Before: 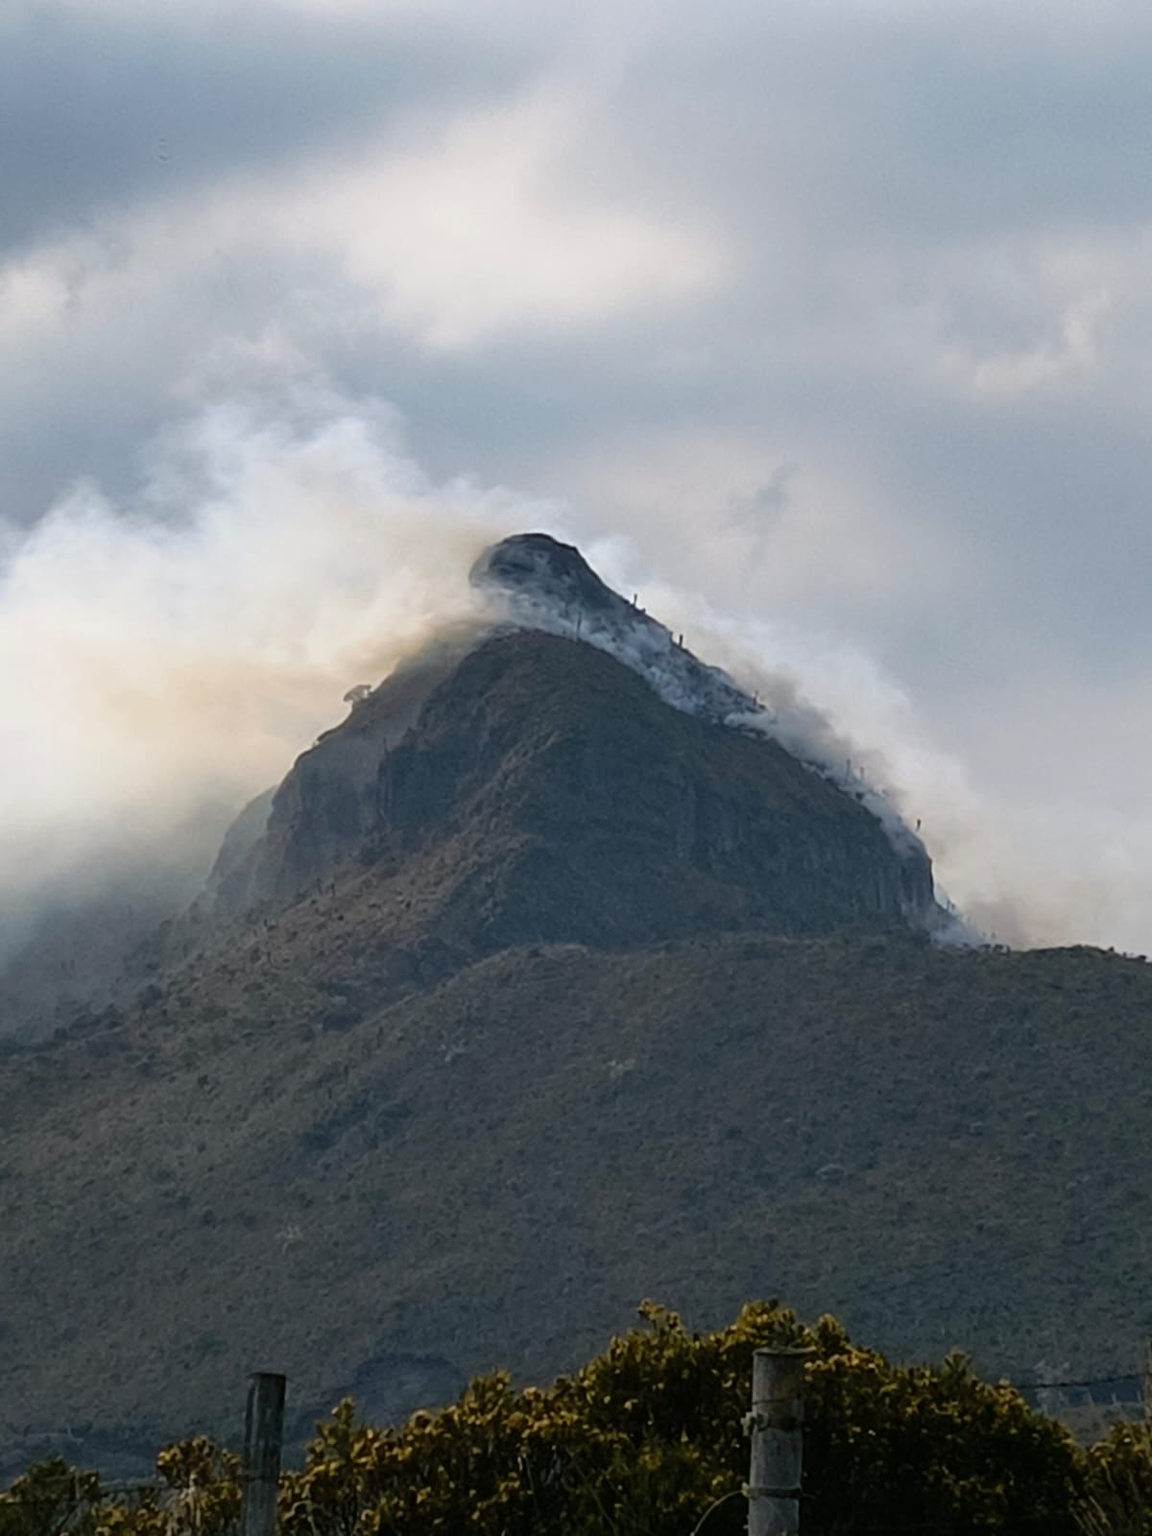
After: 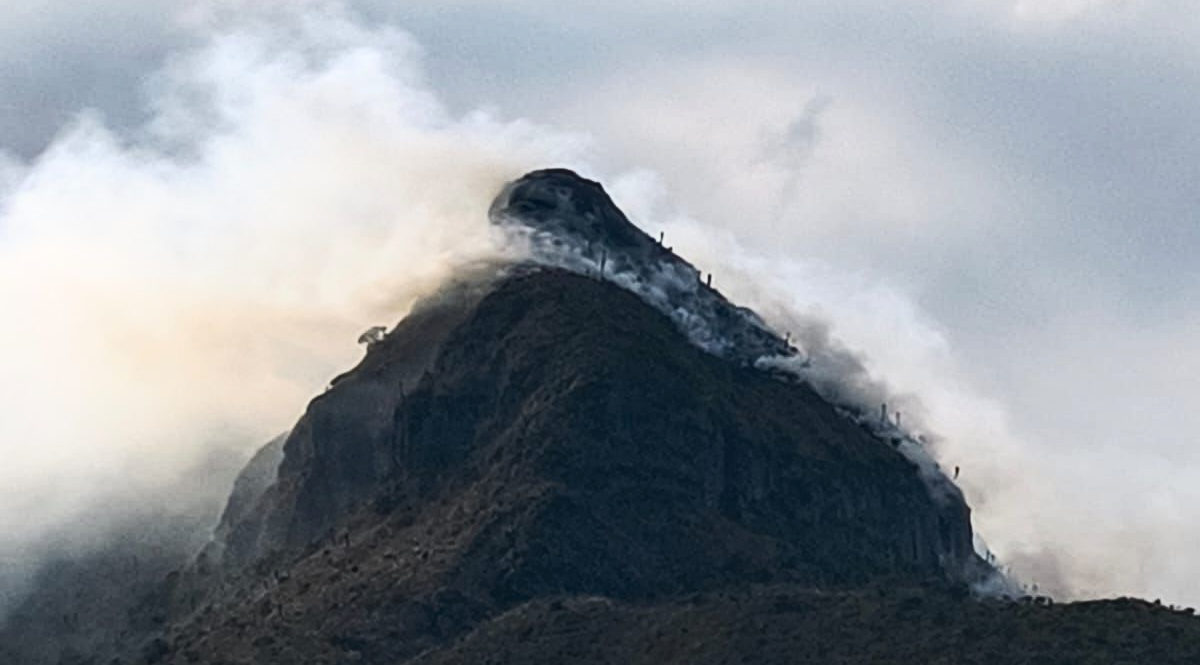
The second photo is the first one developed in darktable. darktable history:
local contrast: on, module defaults
tone curve: curves: ch0 [(0, 0) (0.003, 0.003) (0.011, 0.005) (0.025, 0.005) (0.044, 0.008) (0.069, 0.015) (0.1, 0.023) (0.136, 0.032) (0.177, 0.046) (0.224, 0.072) (0.277, 0.124) (0.335, 0.174) (0.399, 0.253) (0.468, 0.365) (0.543, 0.519) (0.623, 0.675) (0.709, 0.805) (0.801, 0.908) (0.898, 0.97) (1, 1)], color space Lab, independent channels, preserve colors none
crop and rotate: top 24.211%, bottom 34.199%
